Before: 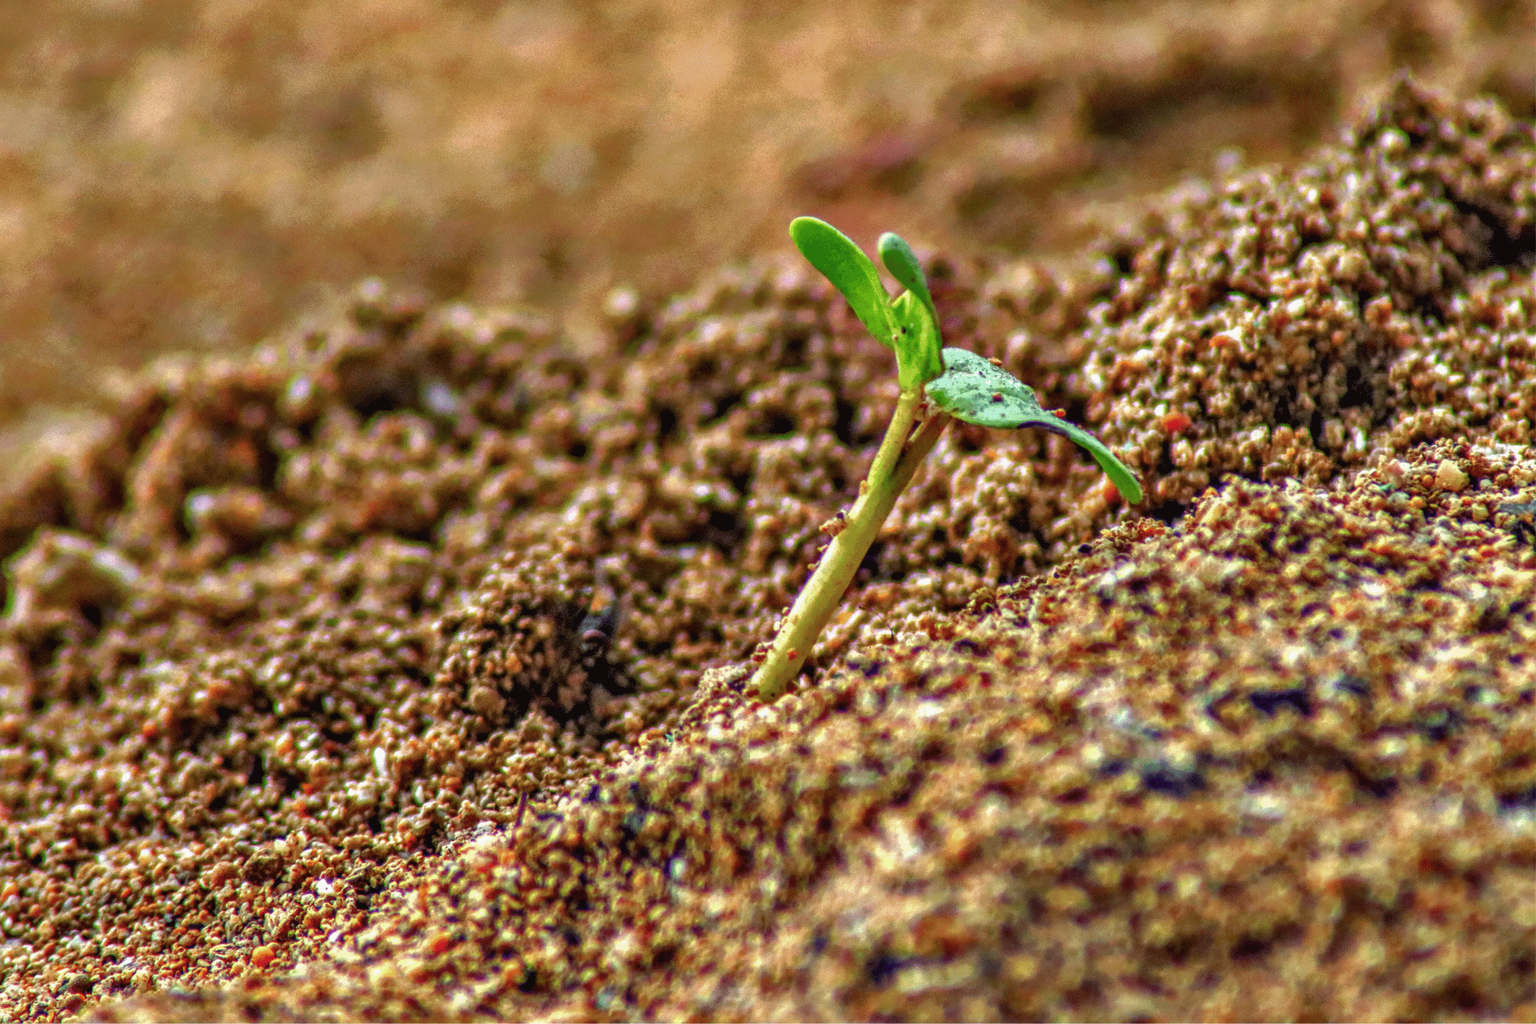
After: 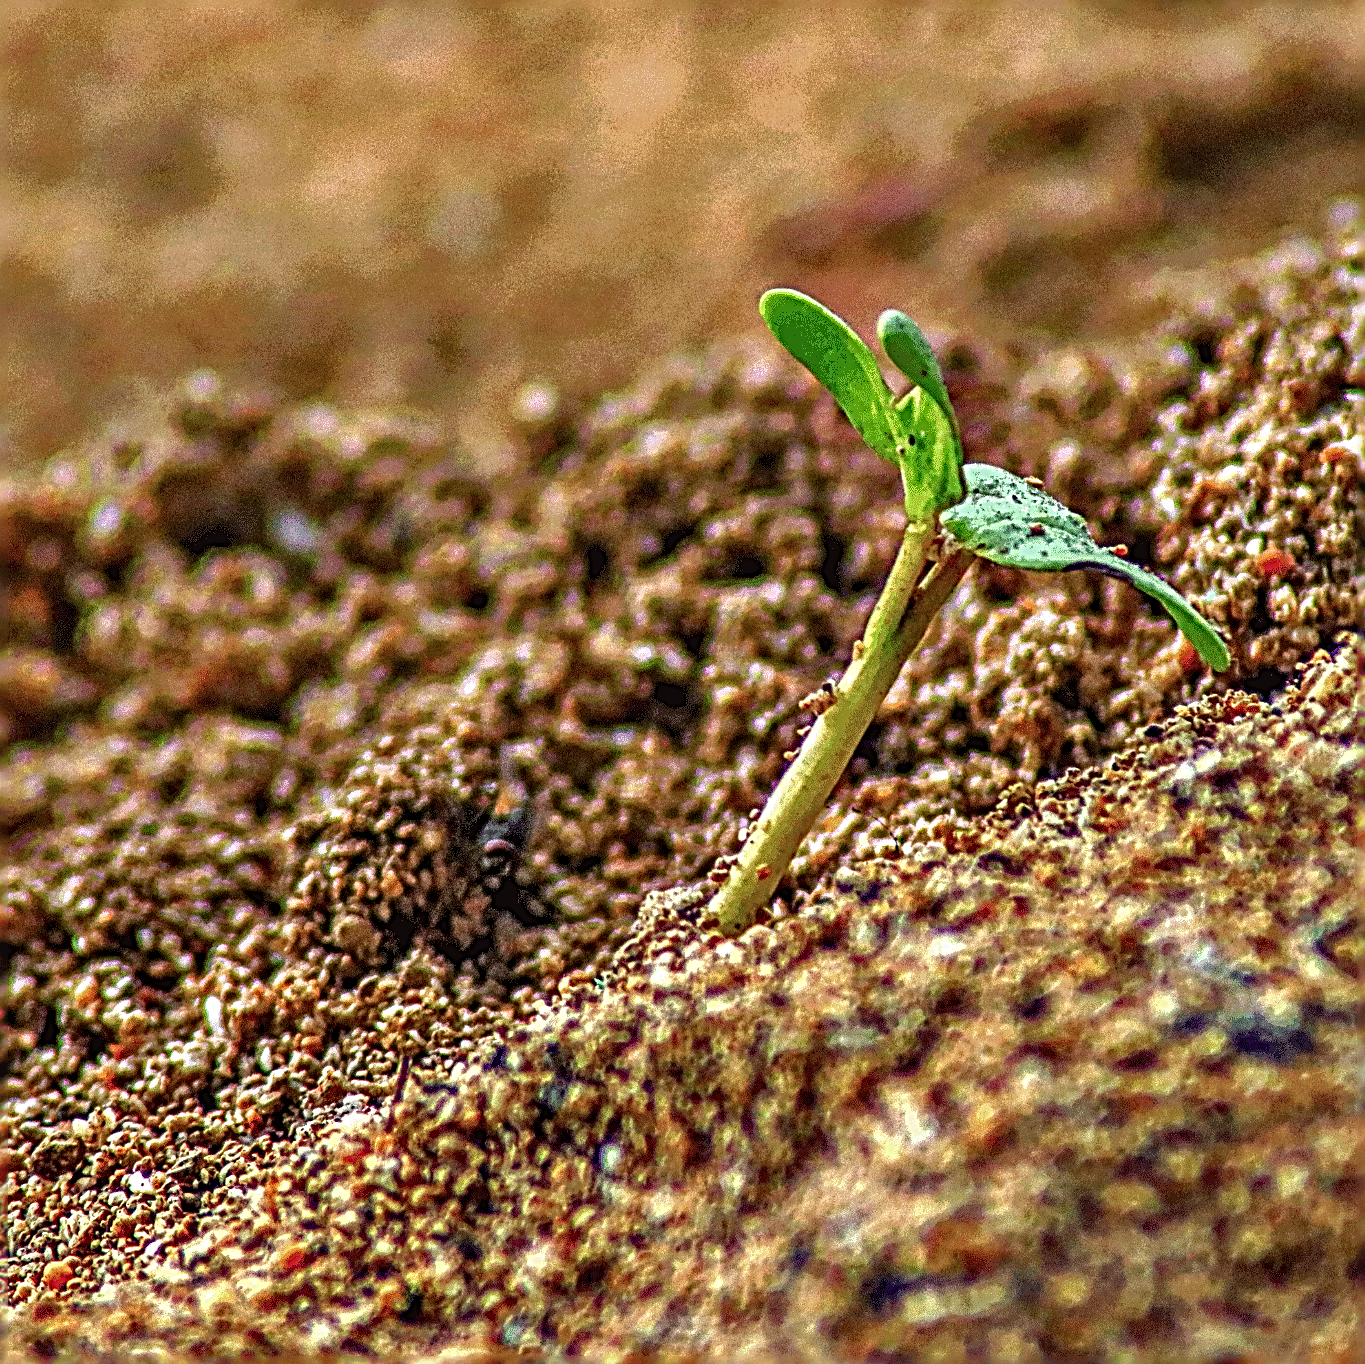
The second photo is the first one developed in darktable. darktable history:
sharpen: radius 3.188, amount 1.734
crop and rotate: left 14.35%, right 18.976%
